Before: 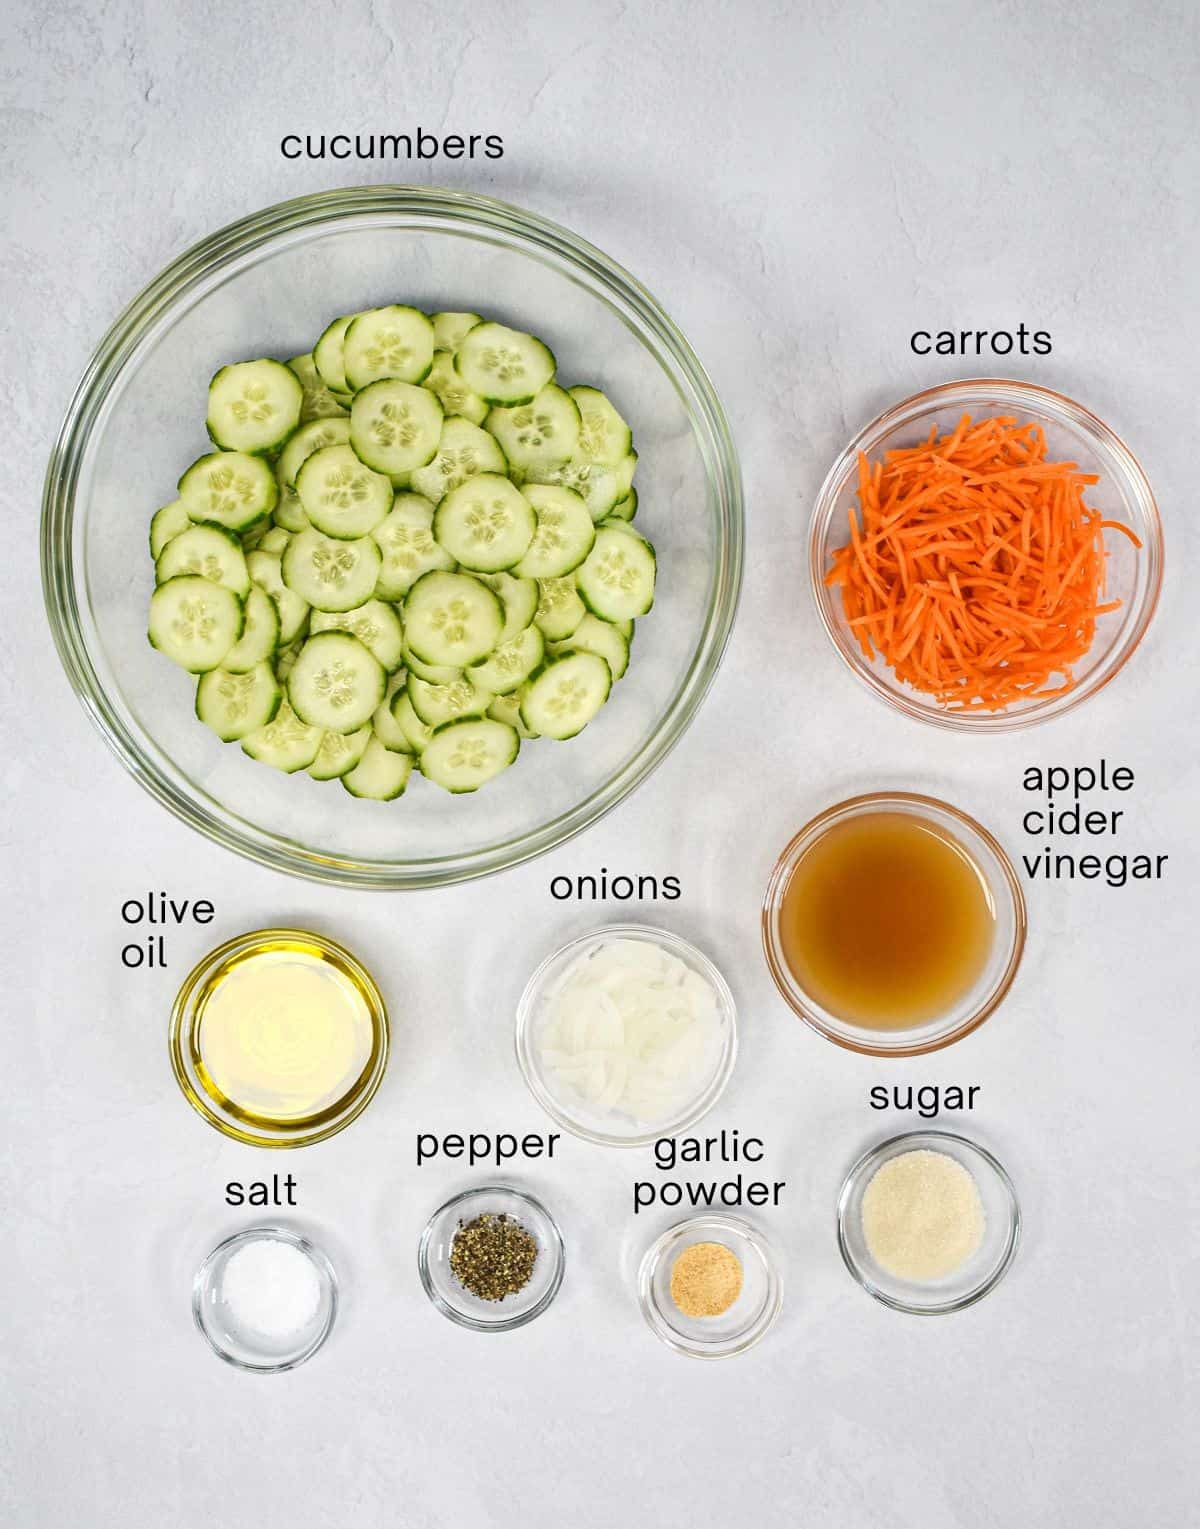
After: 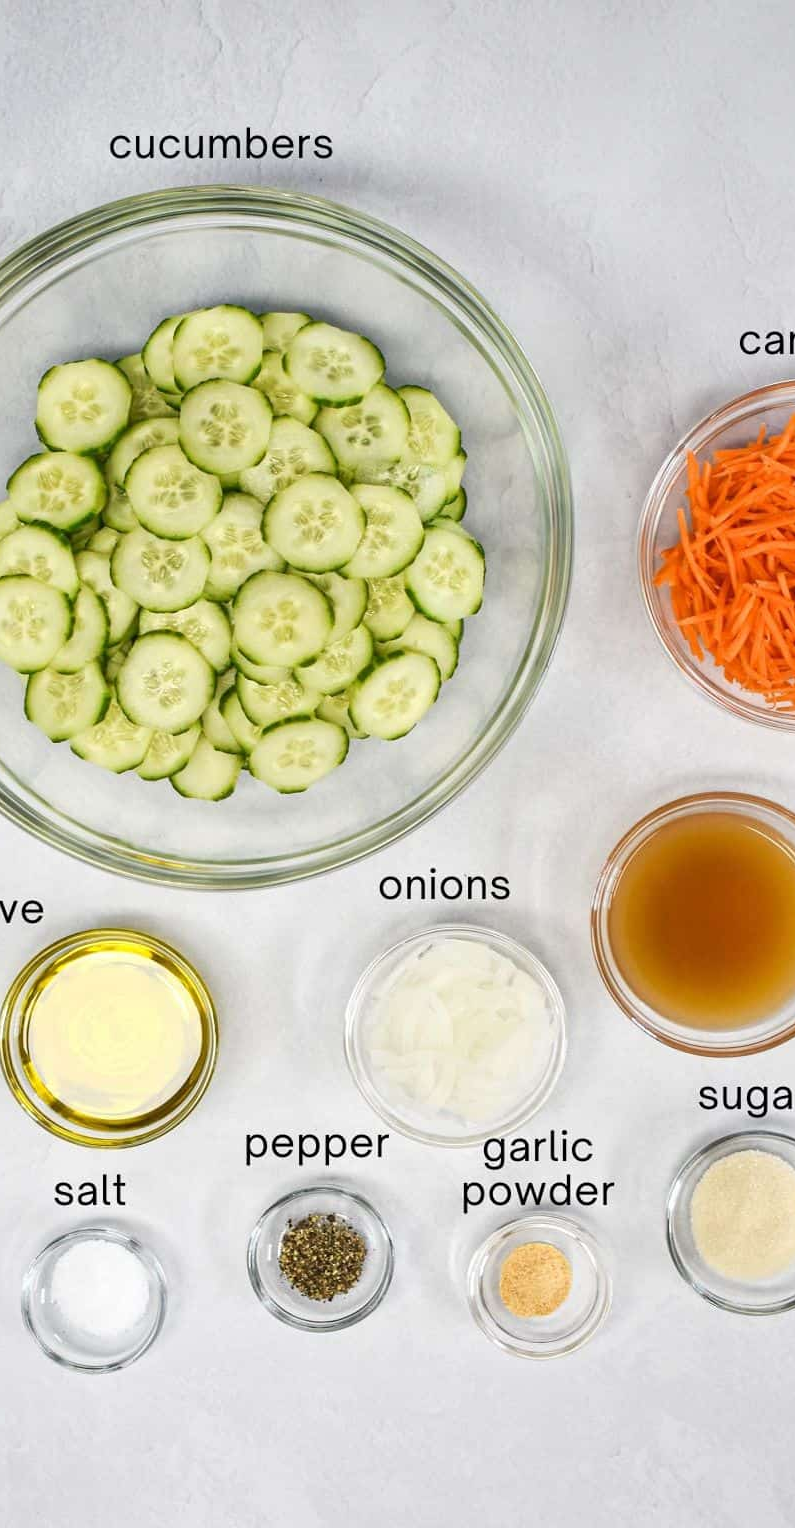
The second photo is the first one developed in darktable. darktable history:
crop and rotate: left 14.289%, right 19.394%
